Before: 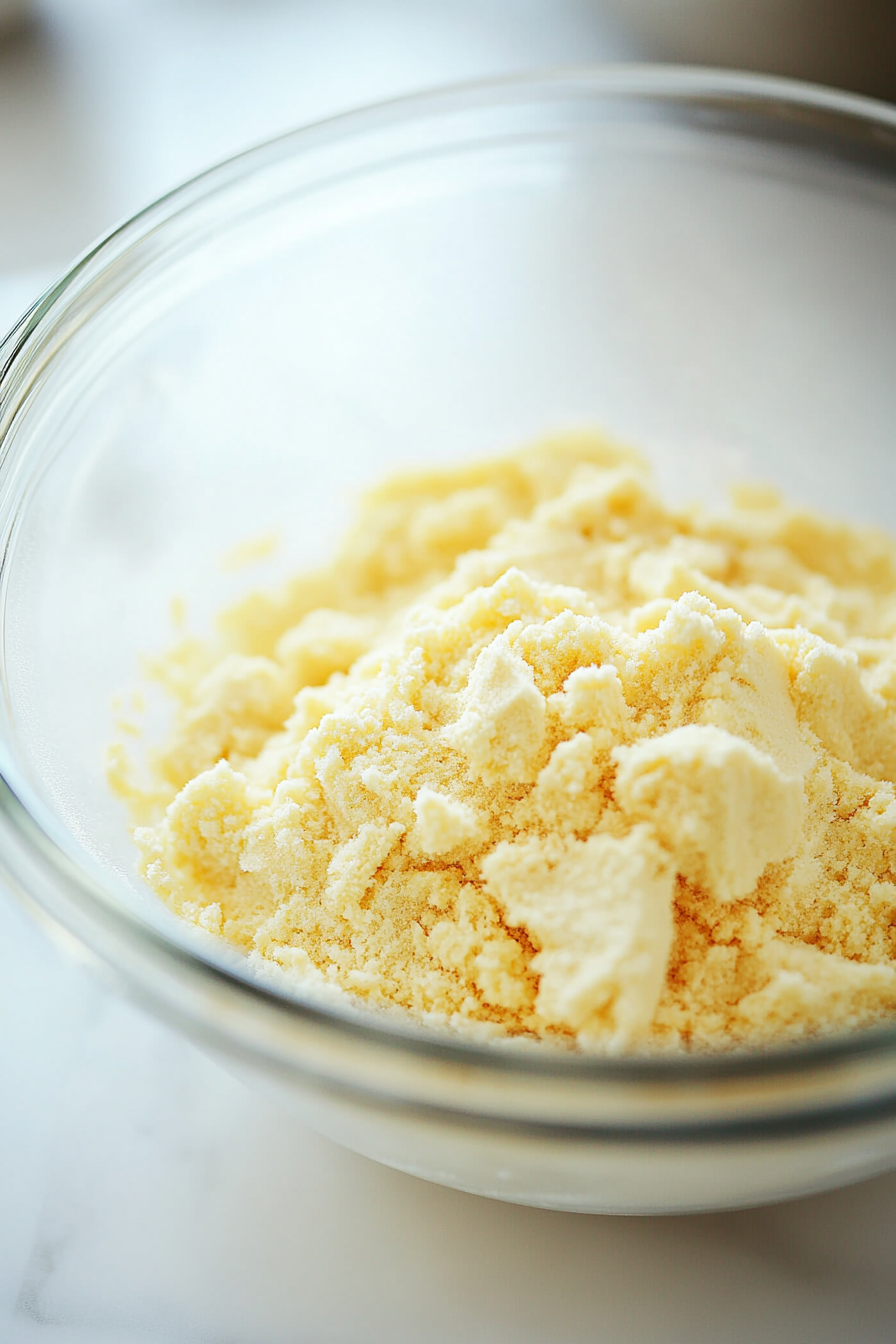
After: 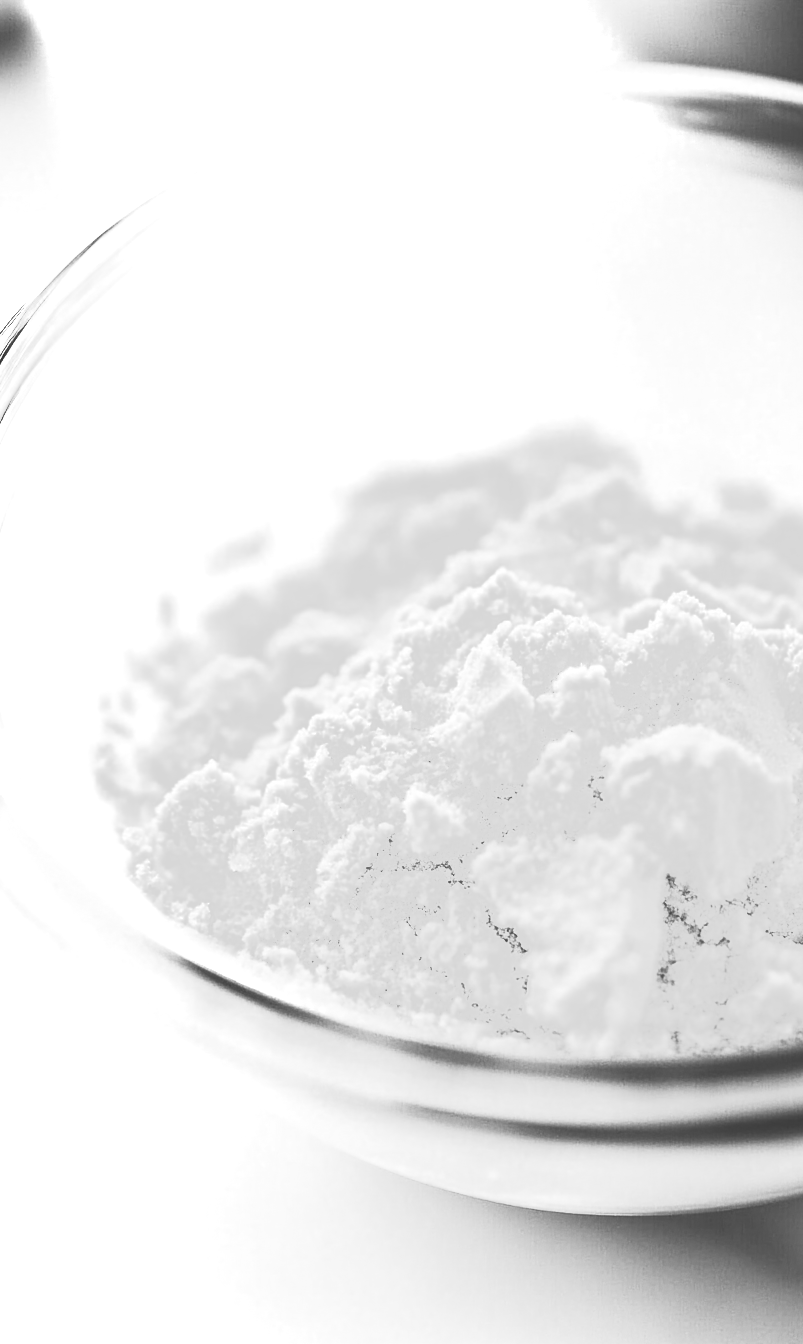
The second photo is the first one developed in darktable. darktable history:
color zones: curves: ch0 [(0, 0.613) (0.01, 0.613) (0.245, 0.448) (0.498, 0.529) (0.642, 0.665) (0.879, 0.777) (0.99, 0.613)]; ch1 [(0, 0) (0.143, 0) (0.286, 0) (0.429, 0) (0.571, 0) (0.714, 0) (0.857, 0)]
crop and rotate: left 1.315%, right 9.027%
local contrast: on, module defaults
contrast brightness saturation: contrast 0.997, brightness 0.992, saturation 0.989
